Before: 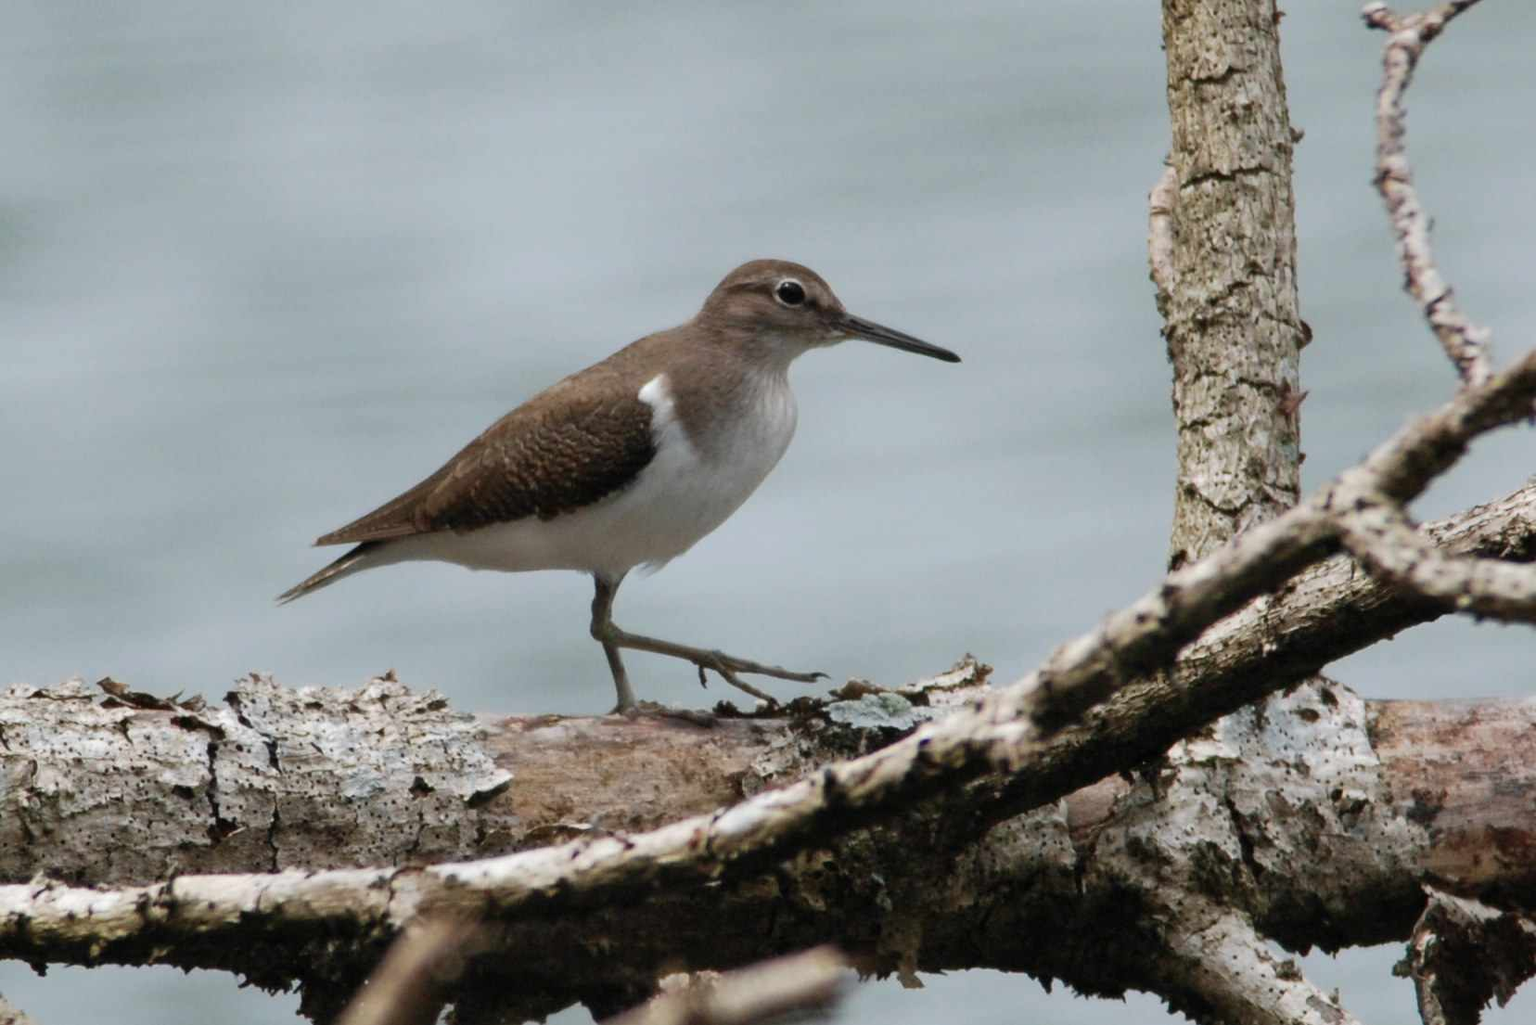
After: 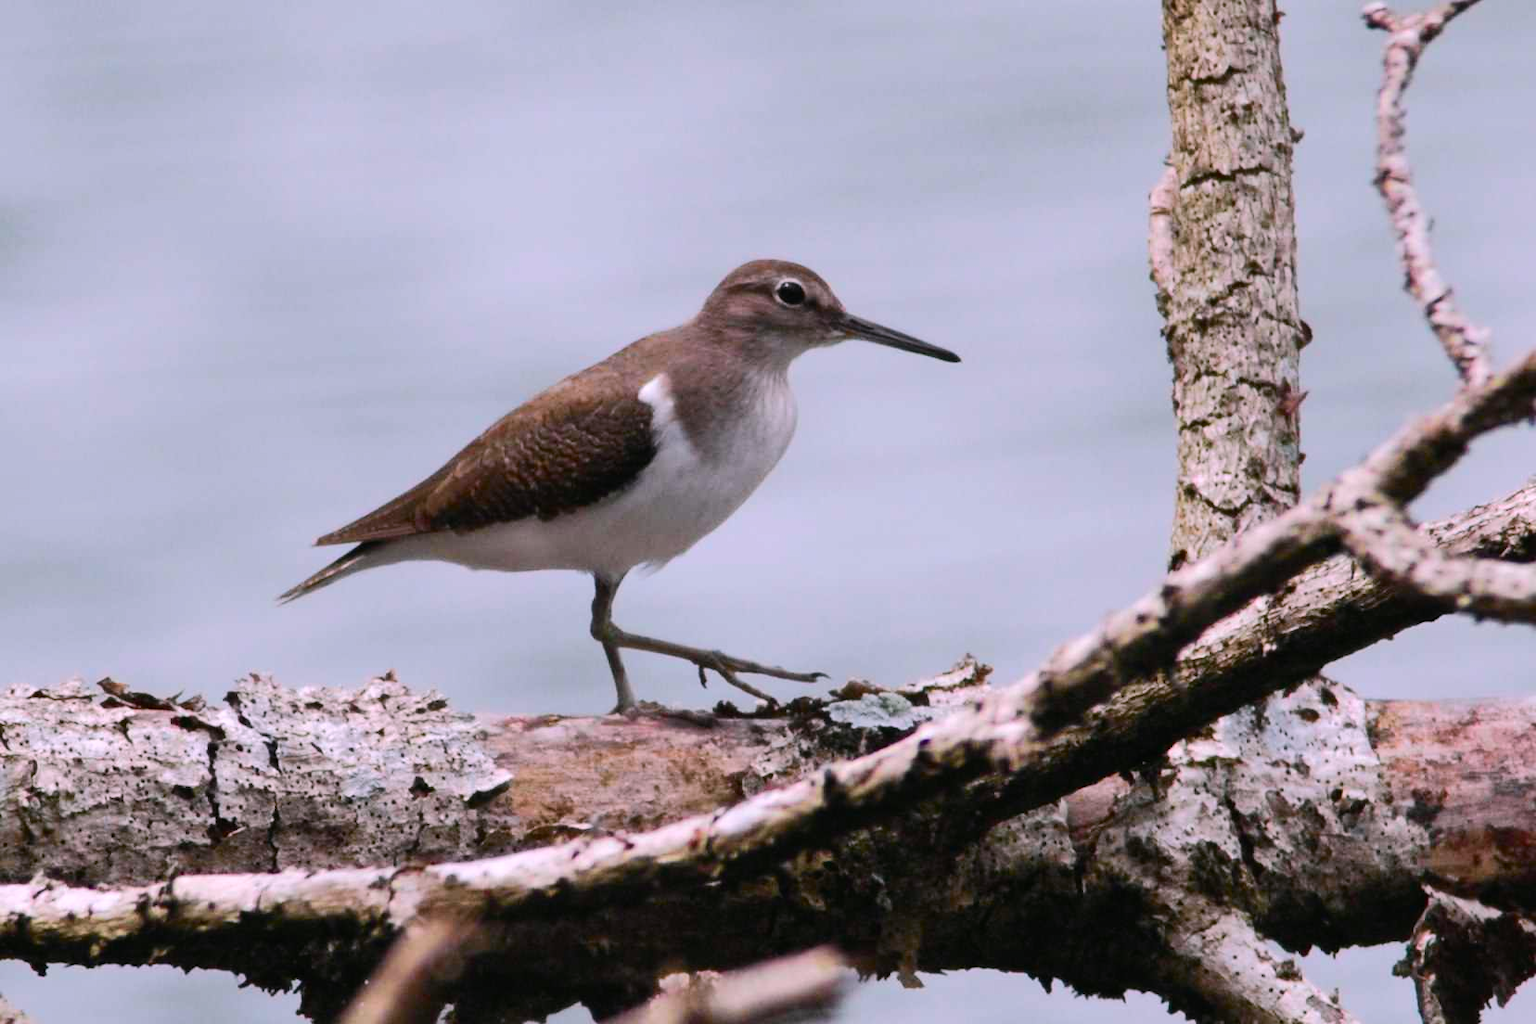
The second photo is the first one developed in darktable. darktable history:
white balance: red 1.066, blue 1.119
tone curve: curves: ch0 [(0, 0.01) (0.037, 0.032) (0.131, 0.108) (0.275, 0.256) (0.483, 0.512) (0.61, 0.665) (0.696, 0.742) (0.792, 0.819) (0.911, 0.925) (0.997, 0.995)]; ch1 [(0, 0) (0.308, 0.29) (0.425, 0.411) (0.492, 0.488) (0.505, 0.503) (0.527, 0.531) (0.568, 0.594) (0.683, 0.702) (0.746, 0.77) (1, 1)]; ch2 [(0, 0) (0.246, 0.233) (0.36, 0.352) (0.415, 0.415) (0.485, 0.487) (0.502, 0.504) (0.525, 0.523) (0.539, 0.553) (0.587, 0.594) (0.636, 0.652) (0.711, 0.729) (0.845, 0.855) (0.998, 0.977)], color space Lab, independent channels, preserve colors none
